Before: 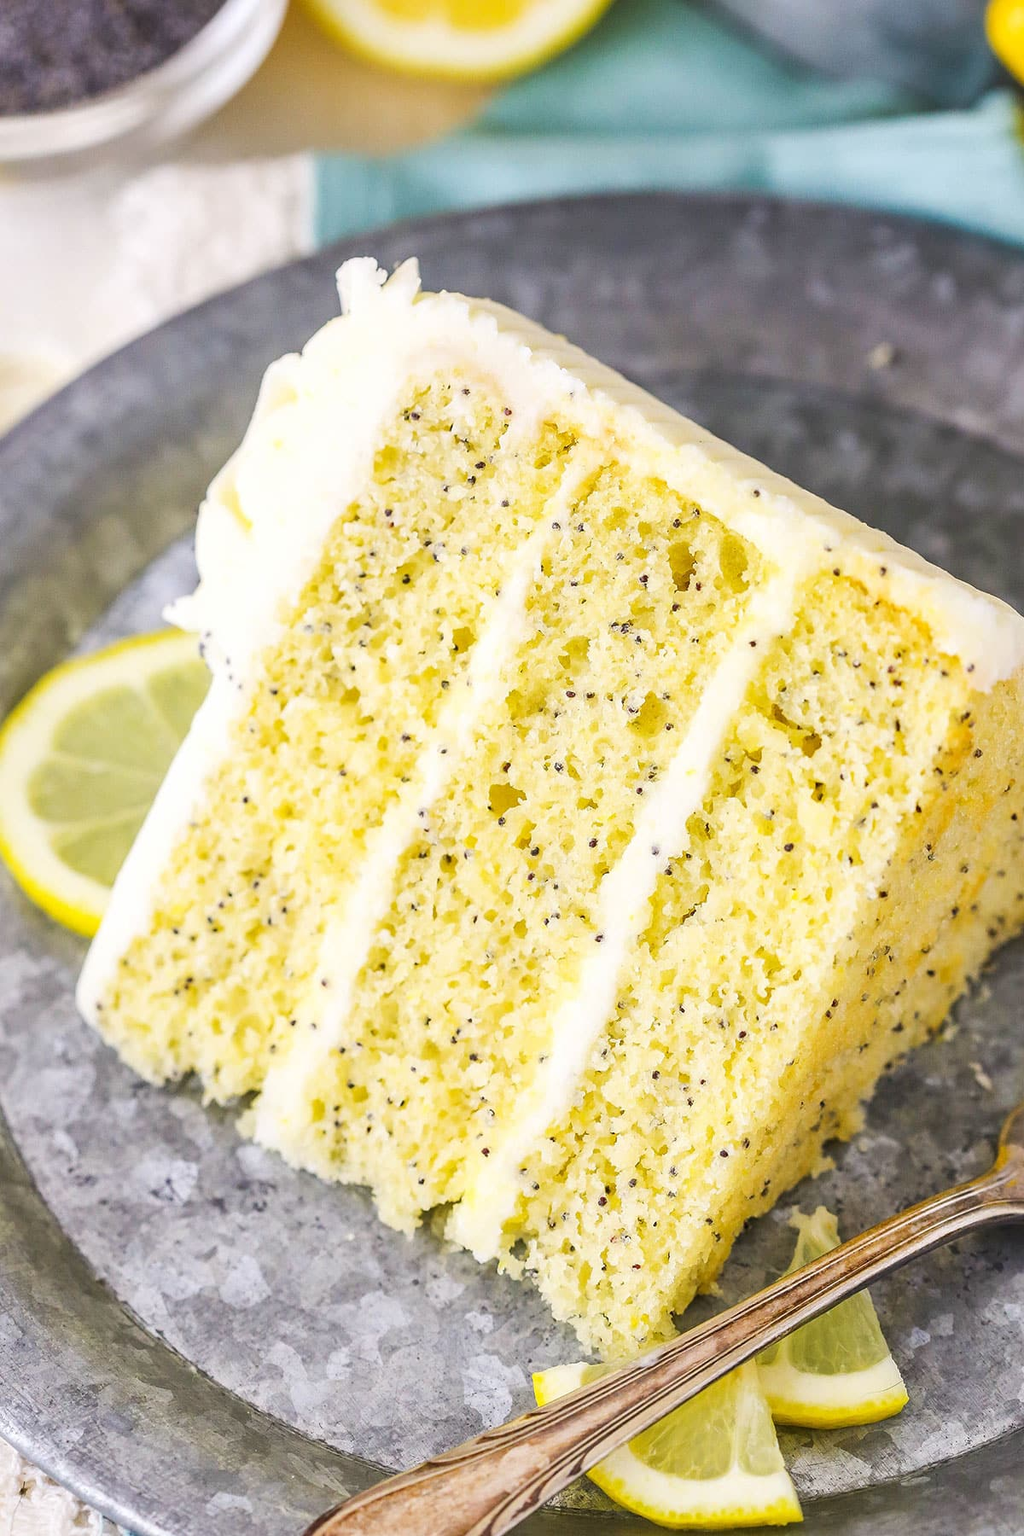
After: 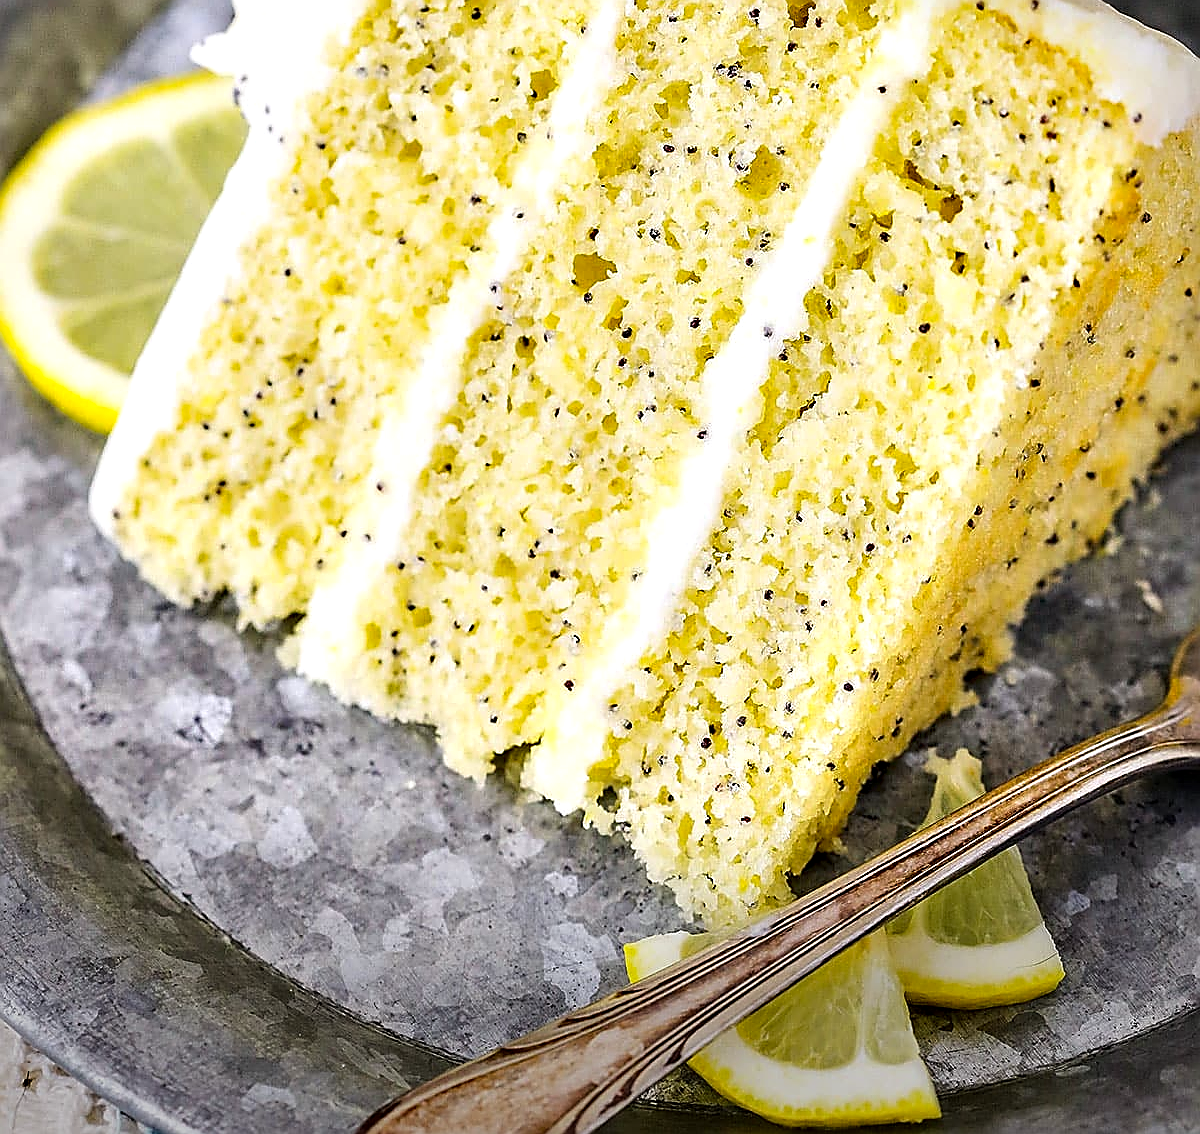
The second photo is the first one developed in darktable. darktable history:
sharpen: radius 1.404, amount 1.251, threshold 0.738
contrast equalizer: y [[0.6 ×6], [0.55 ×6], [0 ×6], [0 ×6], [0 ×6]]
crop and rotate: top 36.991%
vignetting: fall-off start 100.75%, brightness -0.57, saturation -0.002, center (-0.07, -0.316), width/height ratio 1.303
